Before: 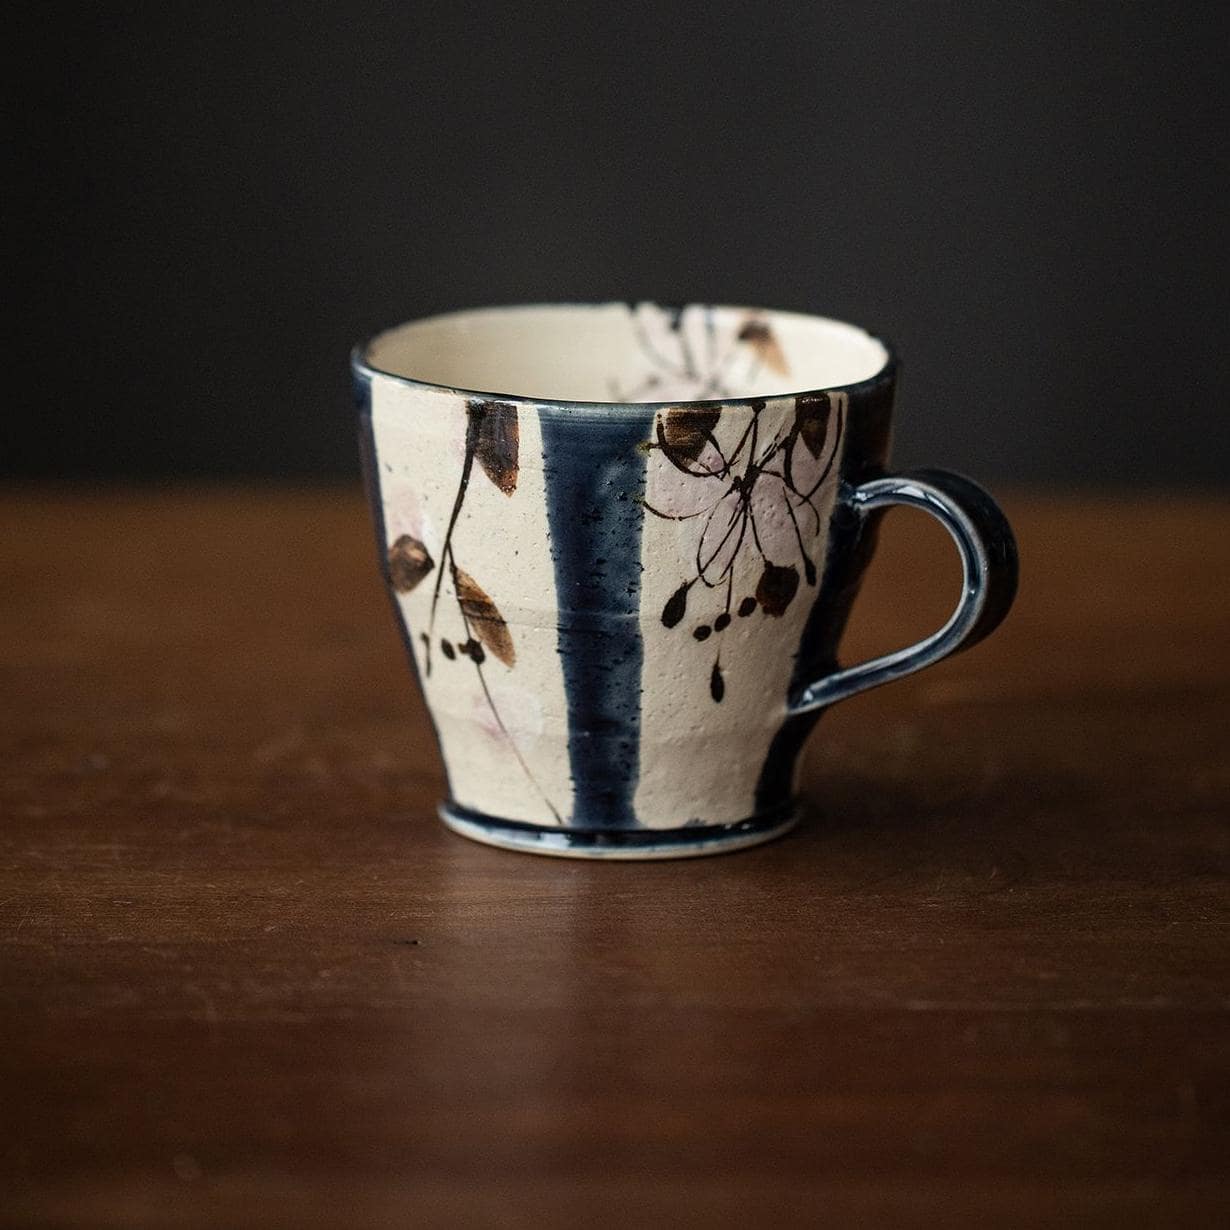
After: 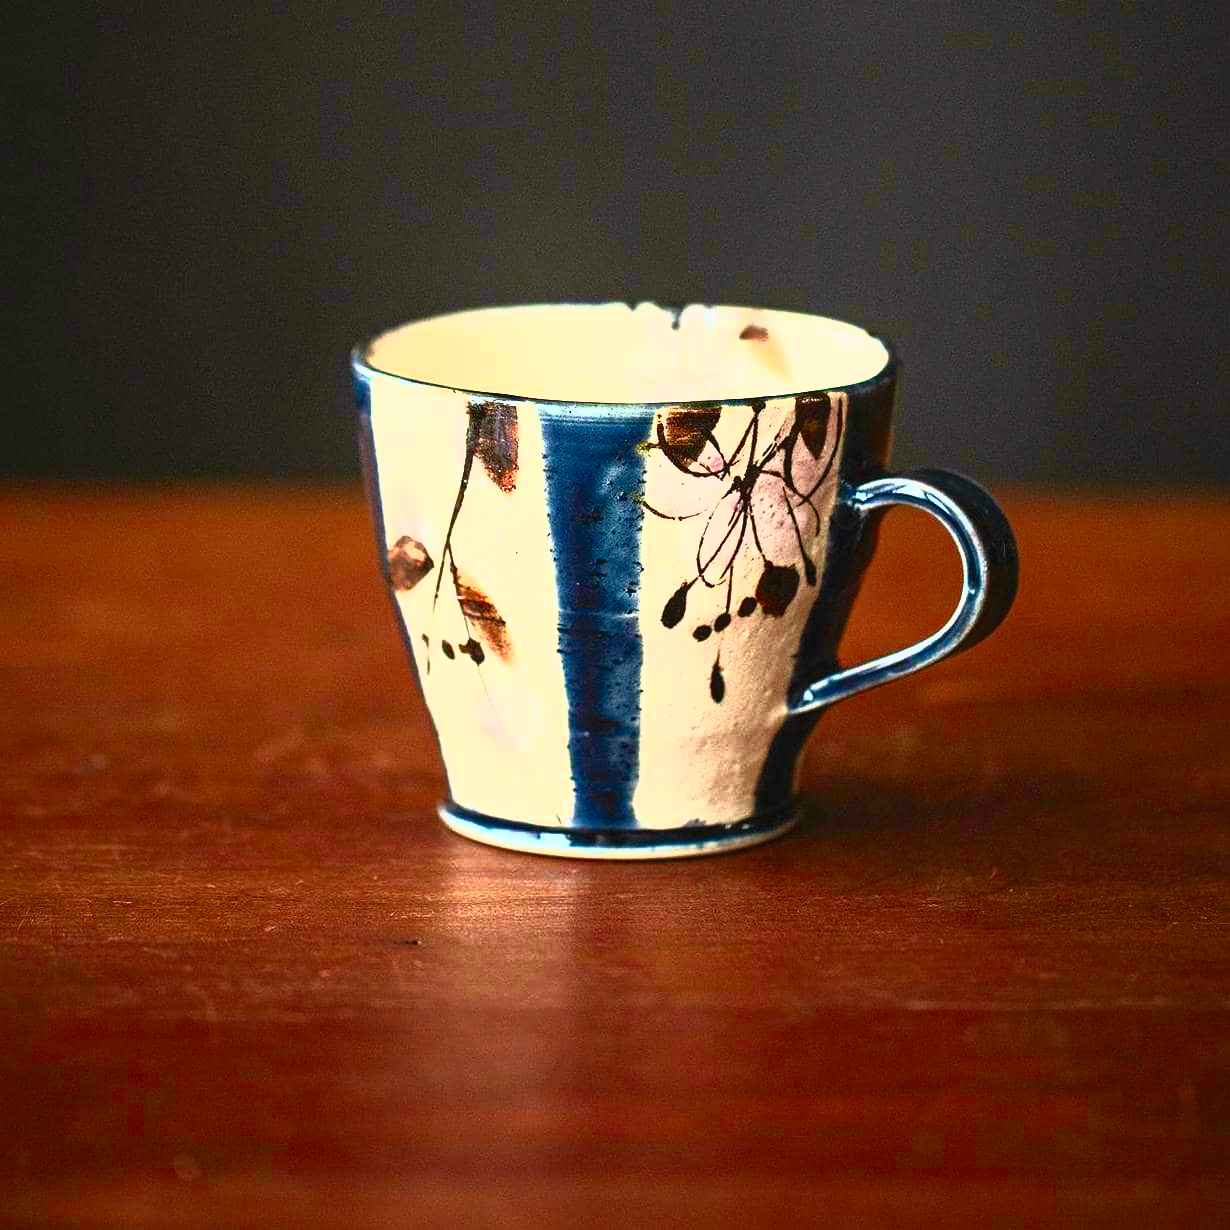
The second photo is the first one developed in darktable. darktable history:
tone curve: curves: ch0 [(0.003, 0.032) (0.037, 0.037) (0.142, 0.117) (0.279, 0.311) (0.405, 0.49) (0.526, 0.651) (0.722, 0.857) (0.875, 0.946) (1, 0.98)]; ch1 [(0, 0) (0.305, 0.325) (0.453, 0.437) (0.482, 0.474) (0.501, 0.498) (0.515, 0.523) (0.559, 0.591) (0.6, 0.643) (0.656, 0.707) (1, 1)]; ch2 [(0, 0) (0.323, 0.277) (0.424, 0.396) (0.479, 0.484) (0.499, 0.502) (0.515, 0.537) (0.573, 0.602) (0.653, 0.675) (0.75, 0.756) (1, 1)], color space Lab, independent channels, preserve colors none
contrast brightness saturation: contrast 1, brightness 1, saturation 1
